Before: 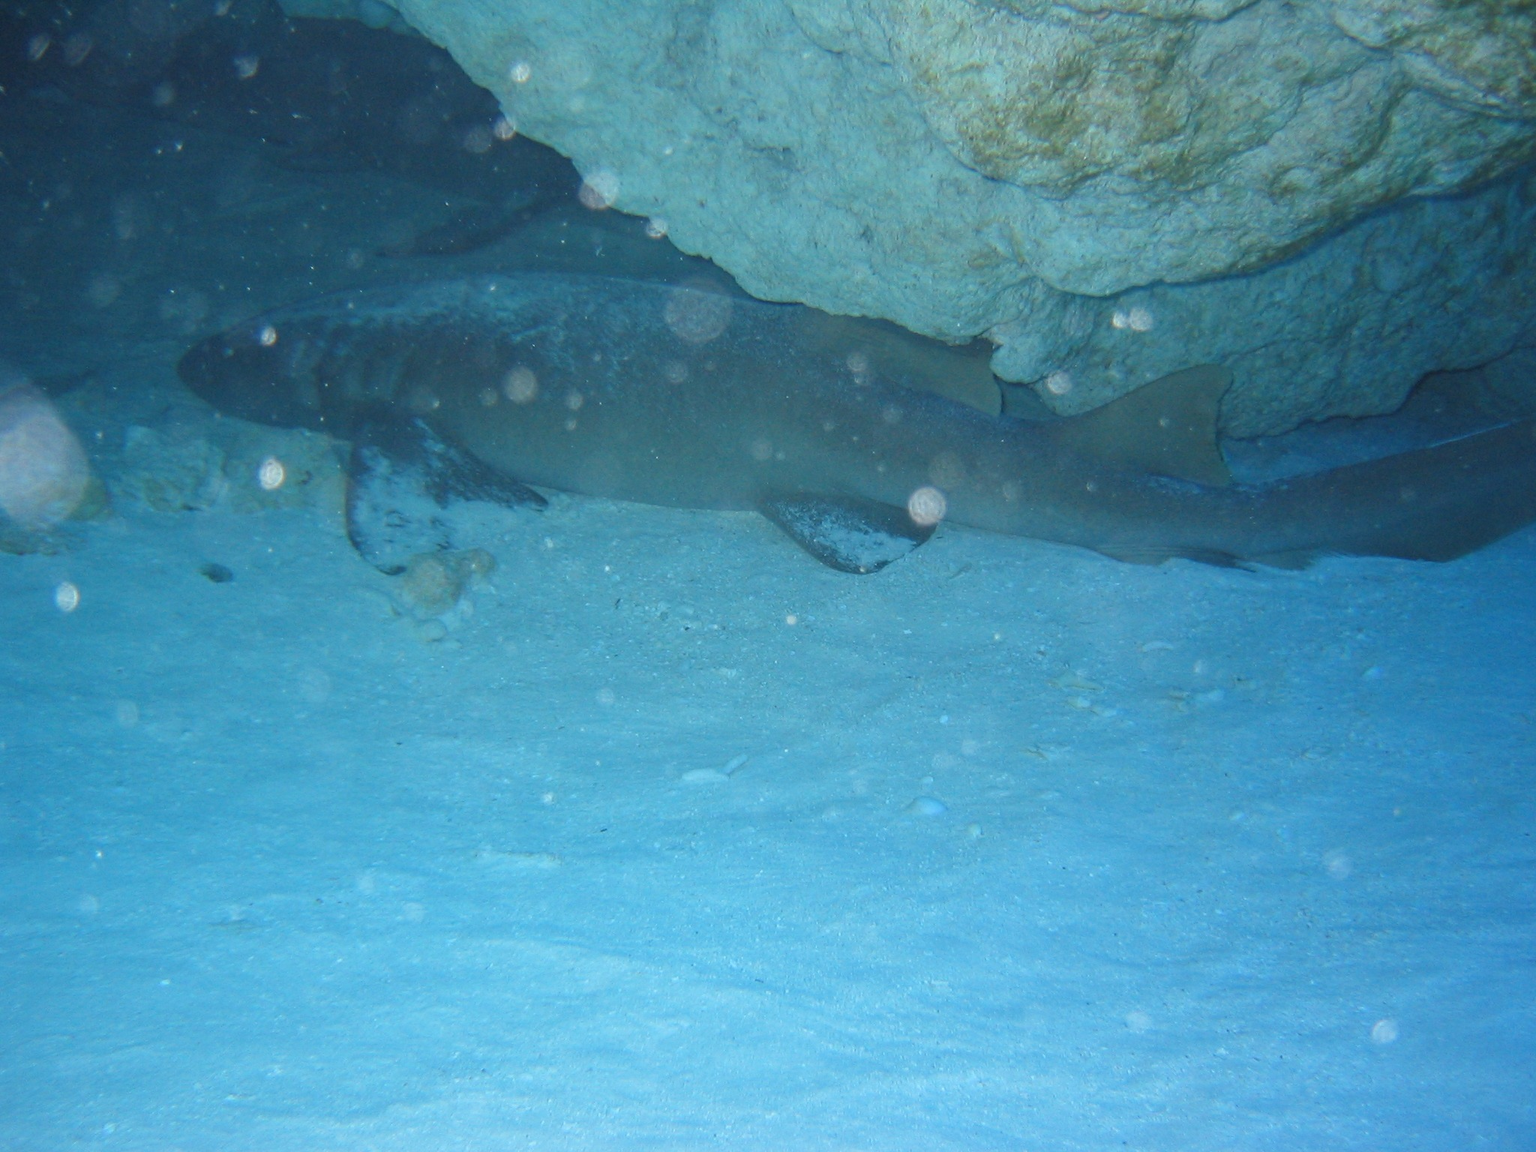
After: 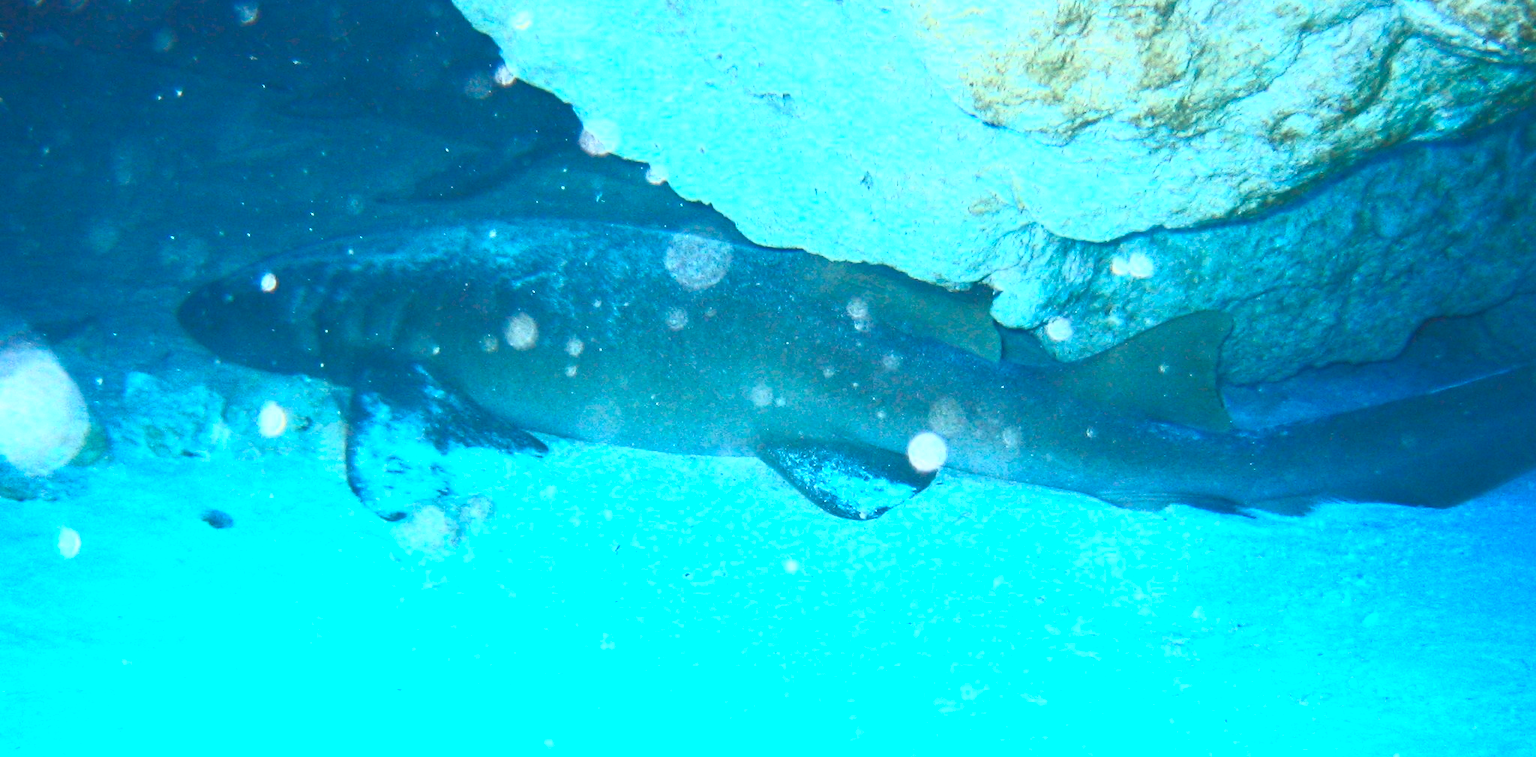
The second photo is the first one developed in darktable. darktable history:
contrast brightness saturation: contrast 0.981, brightness 0.993, saturation 0.989
color zones: curves: ch0 [(0, 0.5) (0.143, 0.5) (0.286, 0.5) (0.429, 0.504) (0.571, 0.5) (0.714, 0.509) (0.857, 0.5) (1, 0.5)]; ch1 [(0, 0.425) (0.143, 0.425) (0.286, 0.375) (0.429, 0.405) (0.571, 0.5) (0.714, 0.47) (0.857, 0.425) (1, 0.435)]; ch2 [(0, 0.5) (0.143, 0.5) (0.286, 0.5) (0.429, 0.517) (0.571, 0.5) (0.714, 0.51) (0.857, 0.5) (1, 0.5)]
crop and rotate: top 4.729%, bottom 29.498%
